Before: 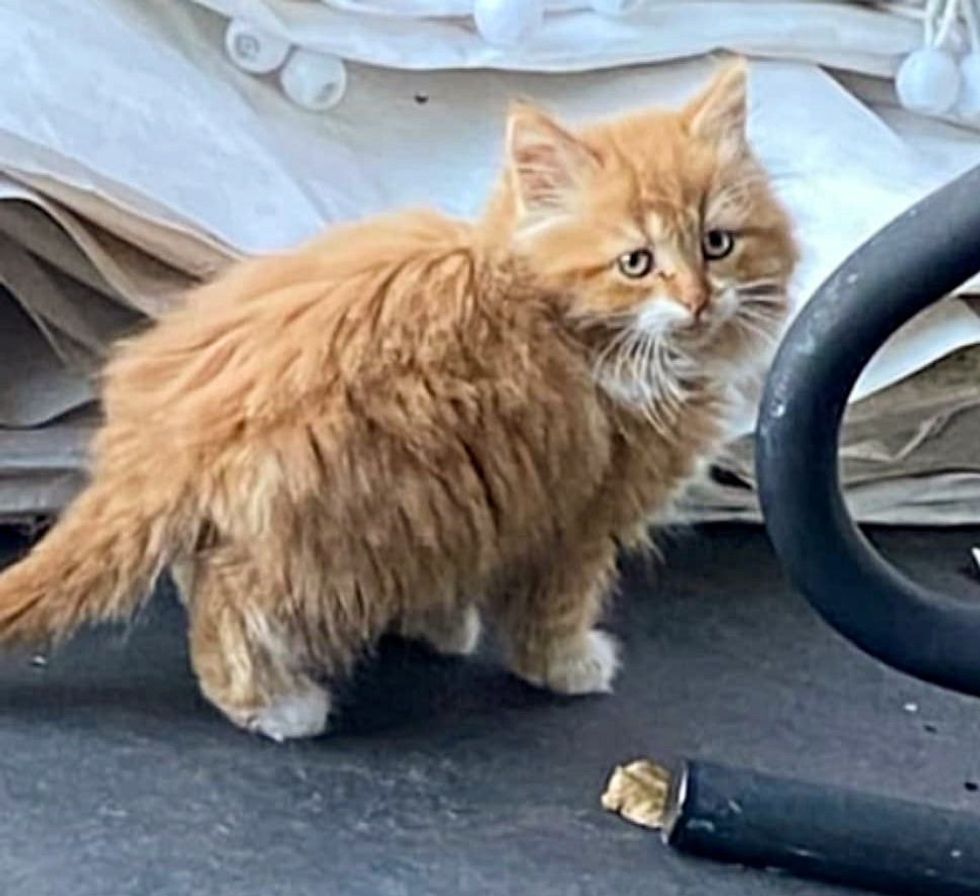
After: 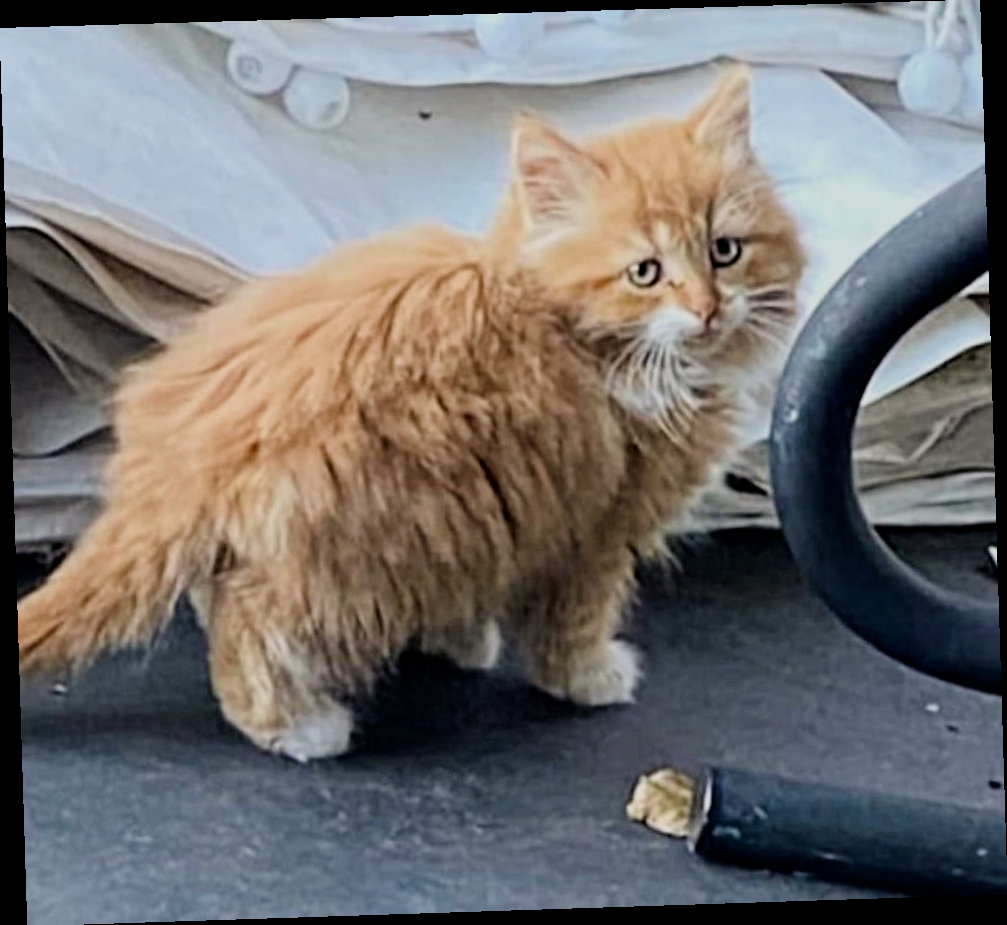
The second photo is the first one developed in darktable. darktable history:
filmic rgb: white relative exposure 3.9 EV, hardness 4.26
rotate and perspective: rotation -1.77°, lens shift (horizontal) 0.004, automatic cropping off
